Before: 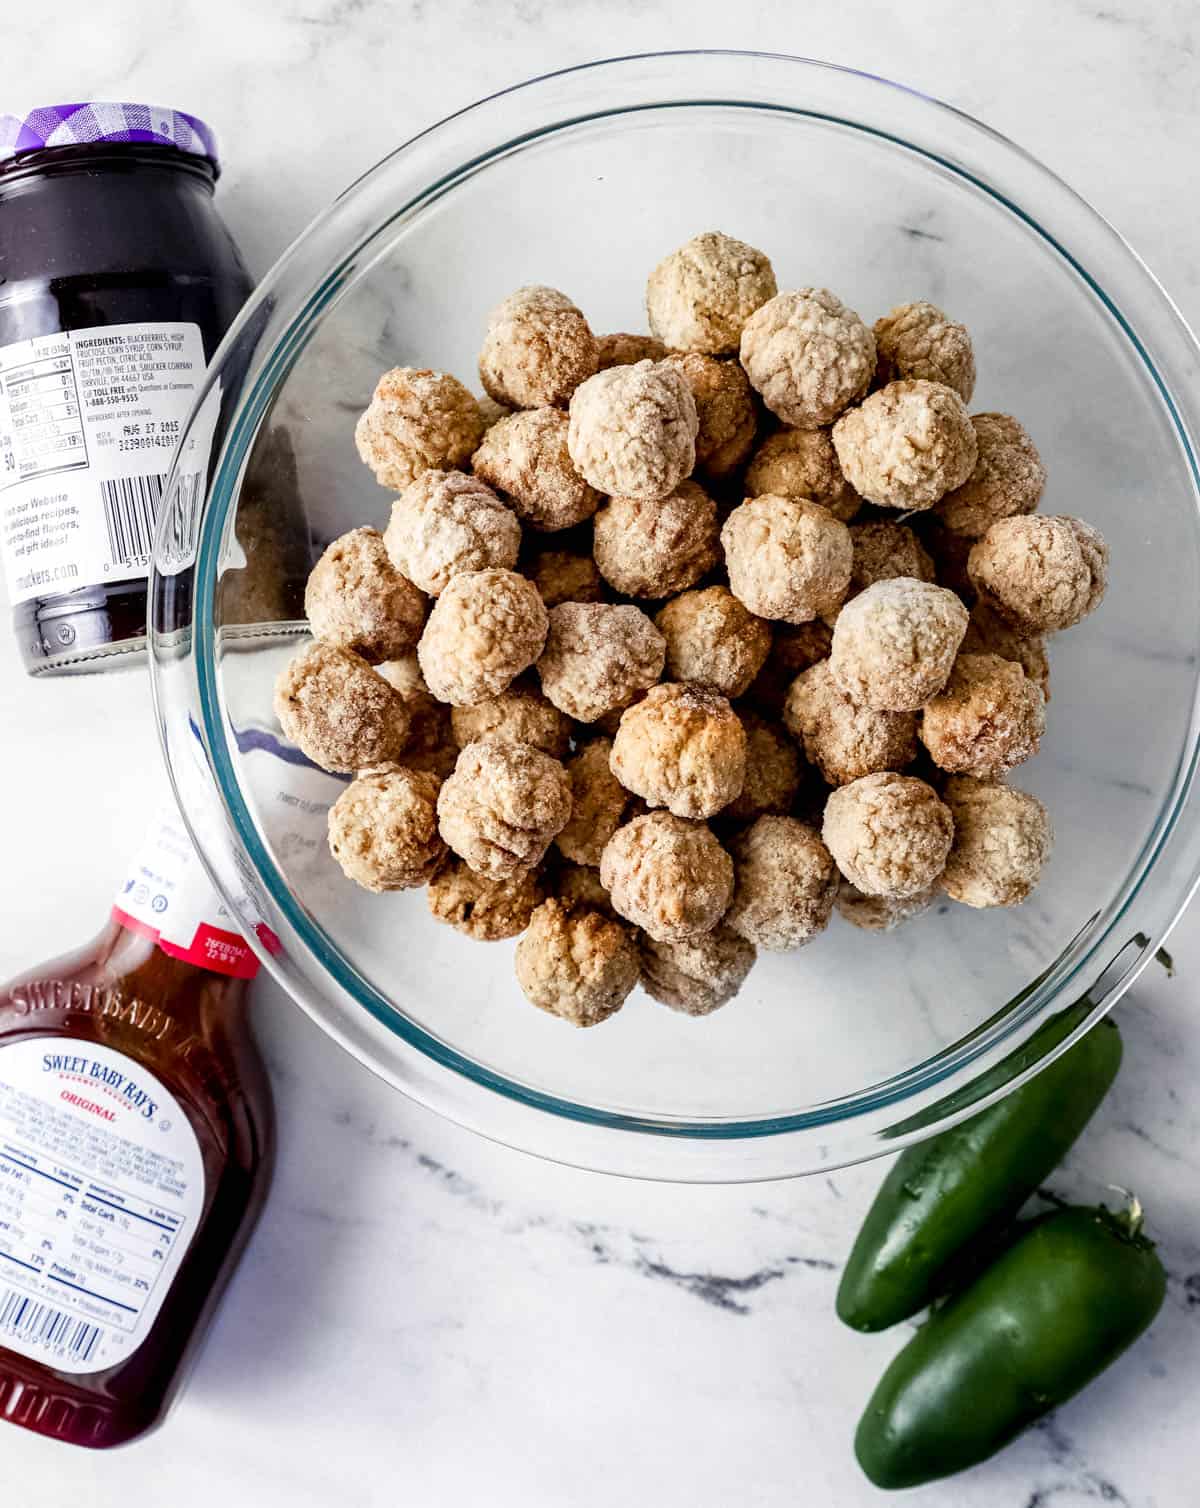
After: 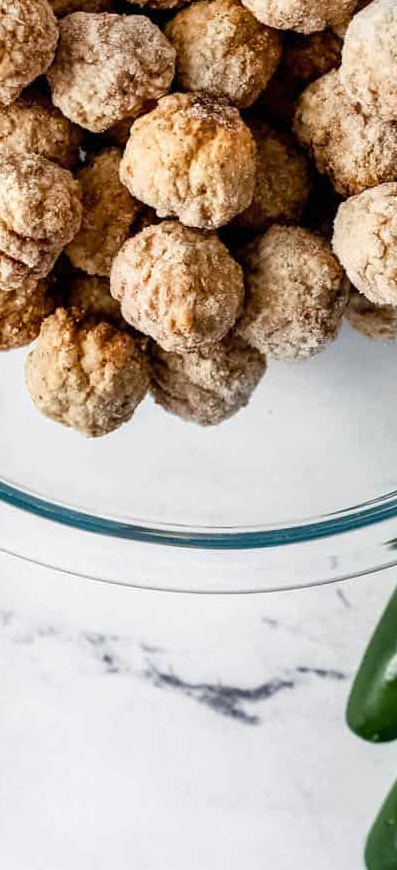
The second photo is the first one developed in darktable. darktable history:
fill light: on, module defaults
crop: left 40.878%, top 39.176%, right 25.993%, bottom 3.081%
